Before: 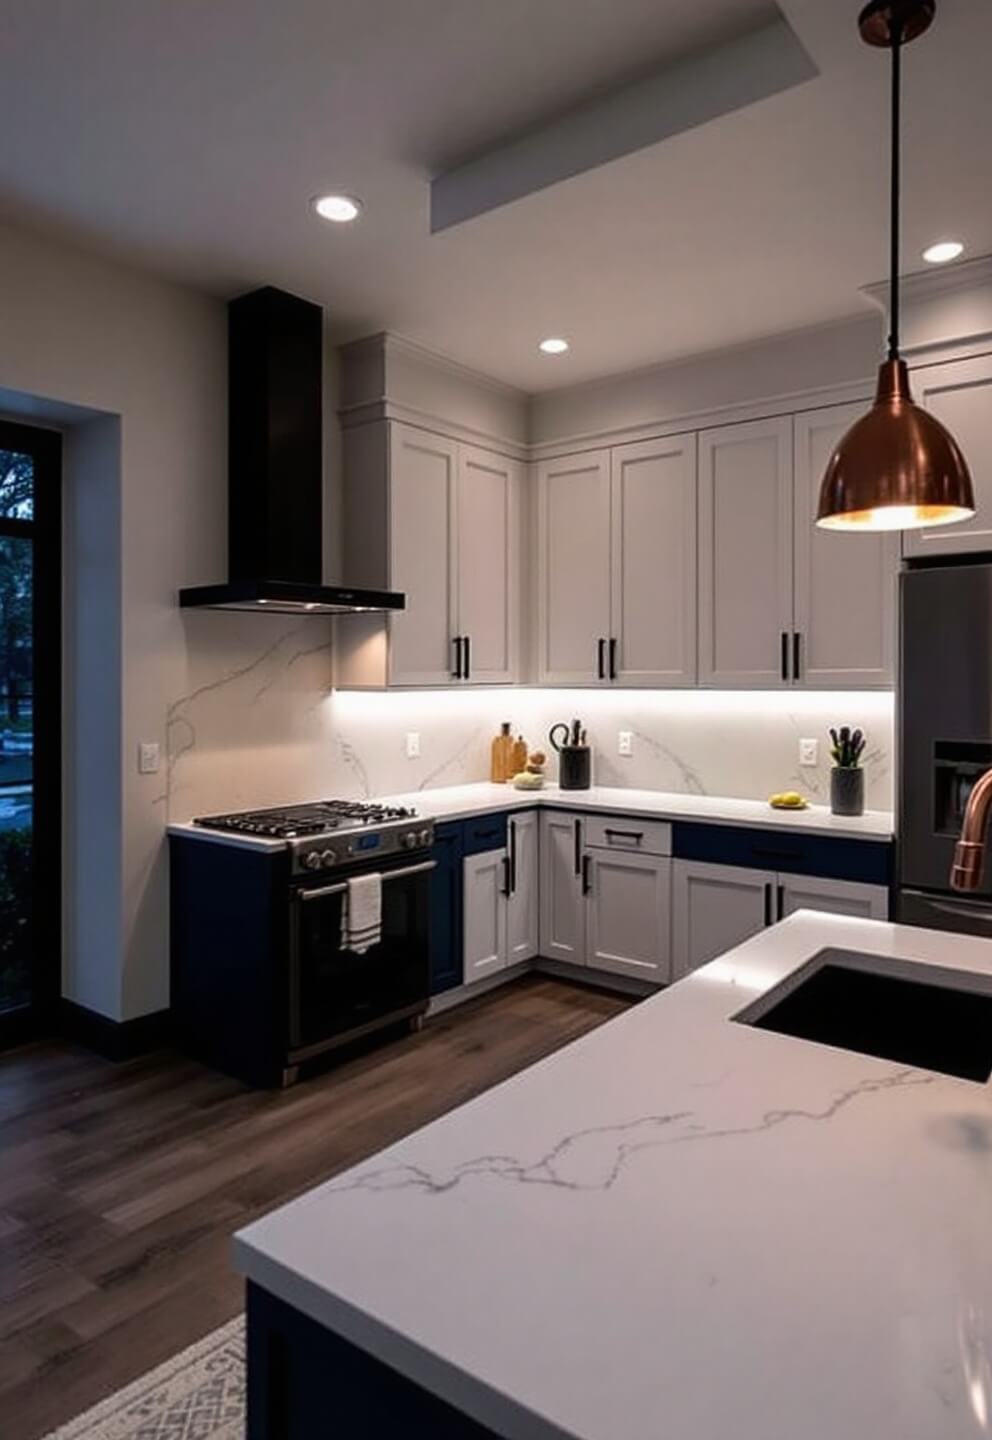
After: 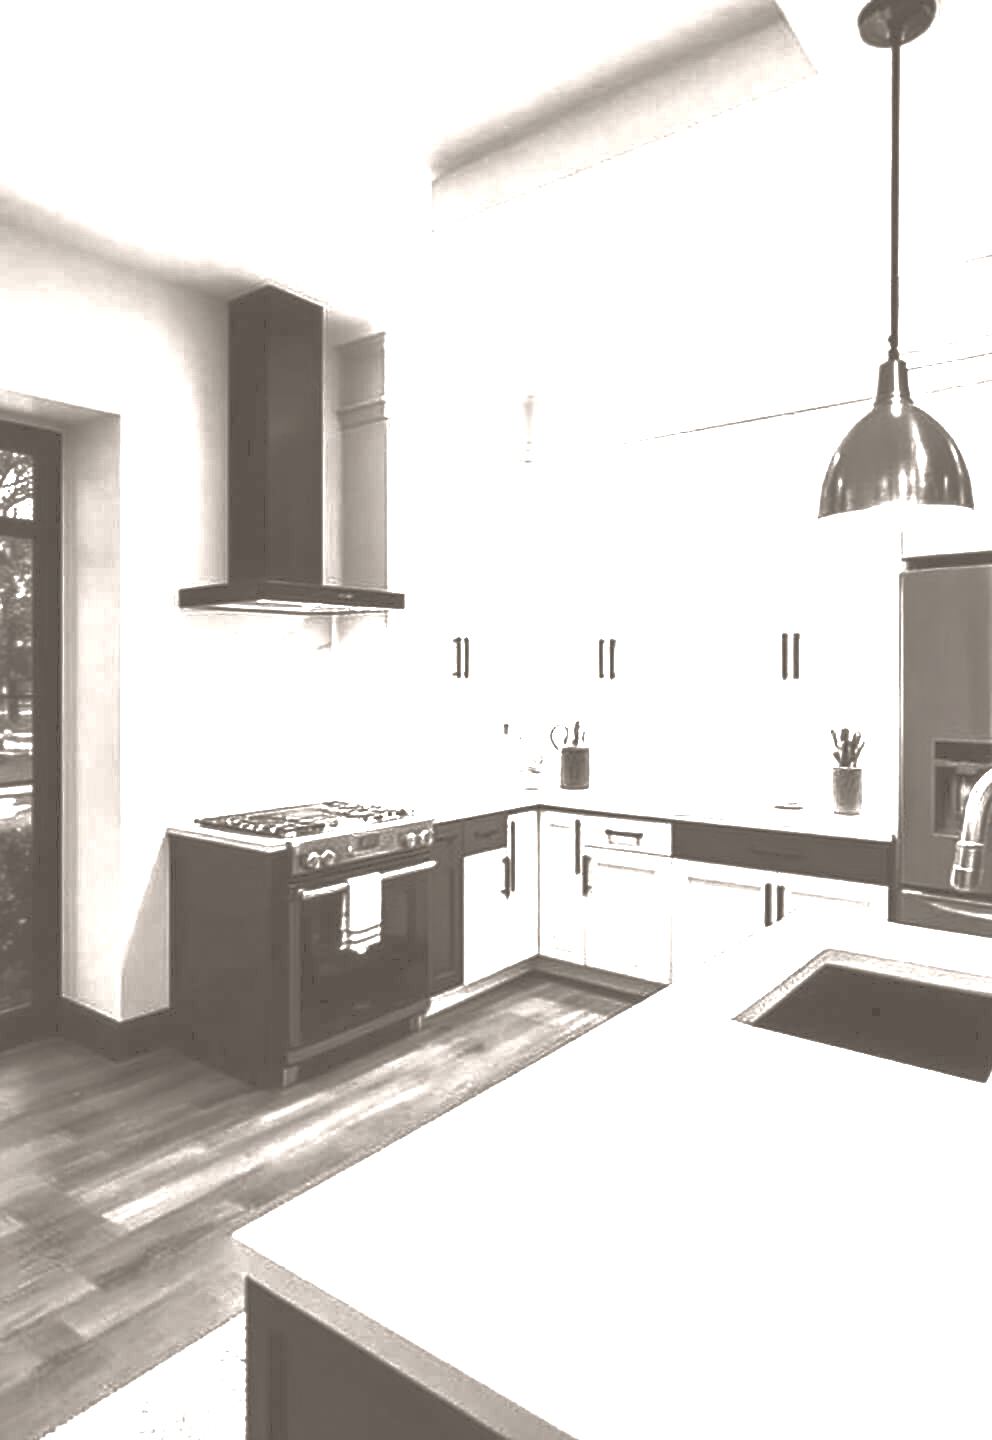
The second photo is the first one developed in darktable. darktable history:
contrast brightness saturation: contrast 1, brightness 1, saturation 1
base curve: curves: ch0 [(0, 0) (0.028, 0.03) (0.121, 0.232) (0.46, 0.748) (0.859, 0.968) (1, 1)]
colorize: hue 34.49°, saturation 35.33%, source mix 100%, lightness 55%, version 1
